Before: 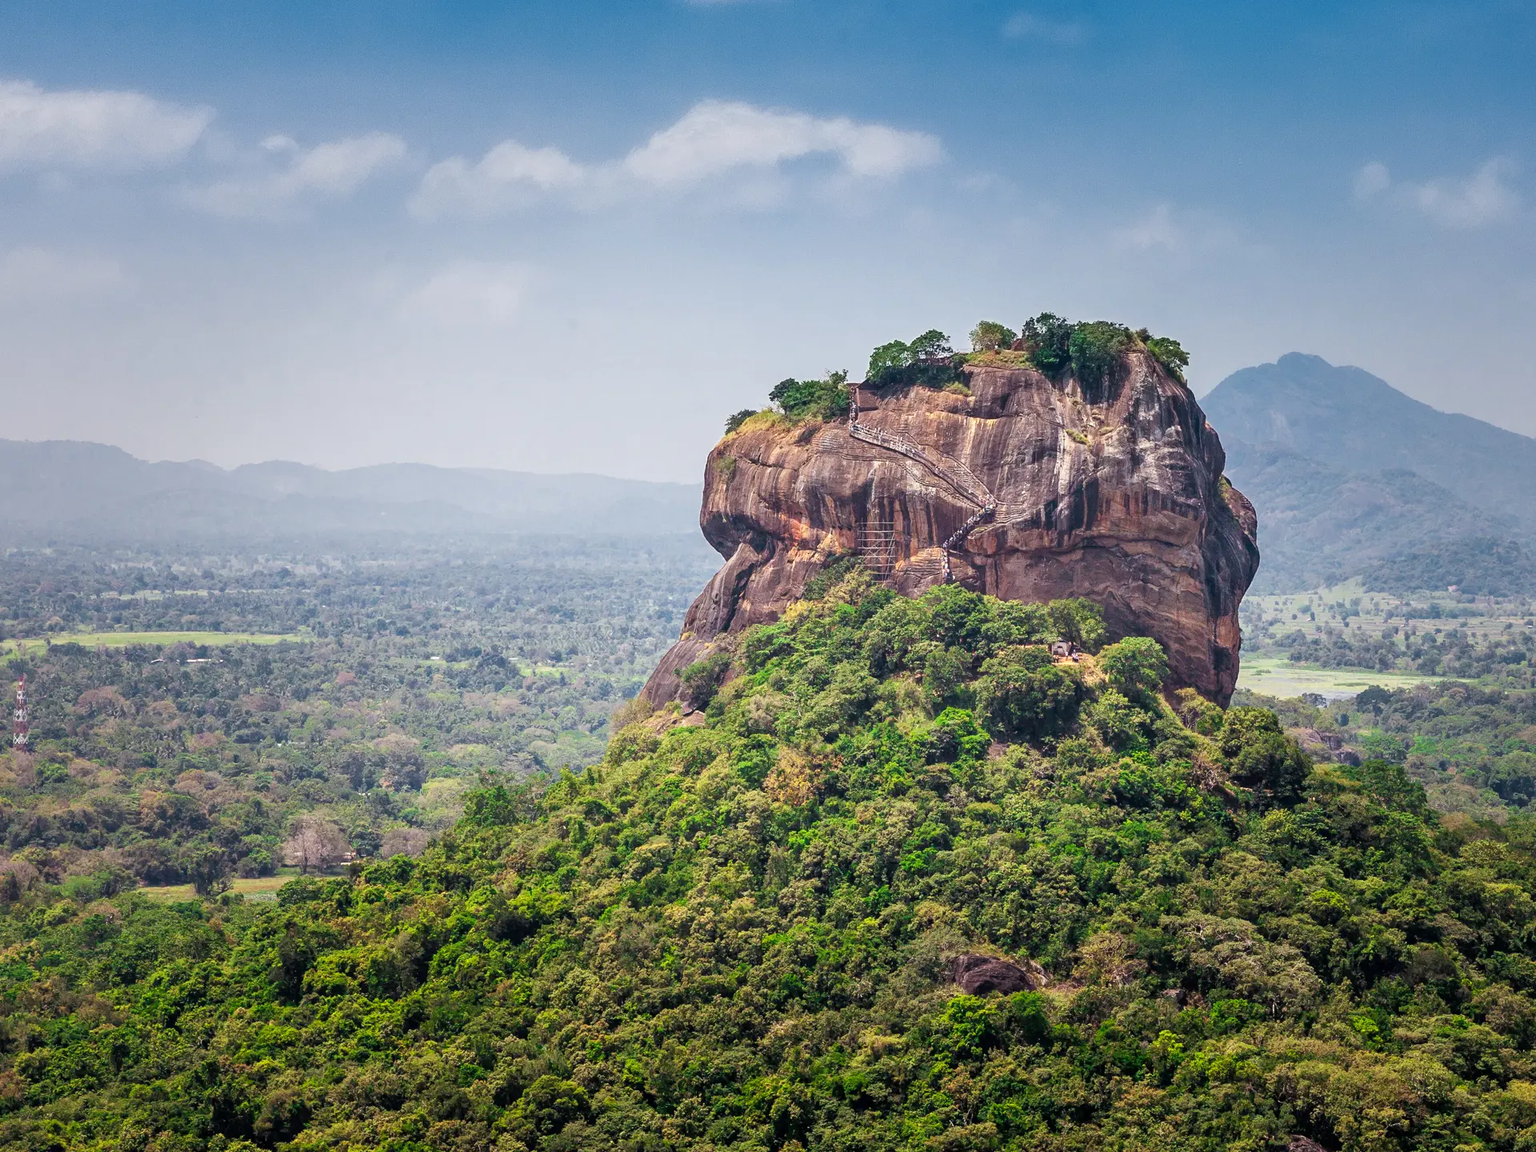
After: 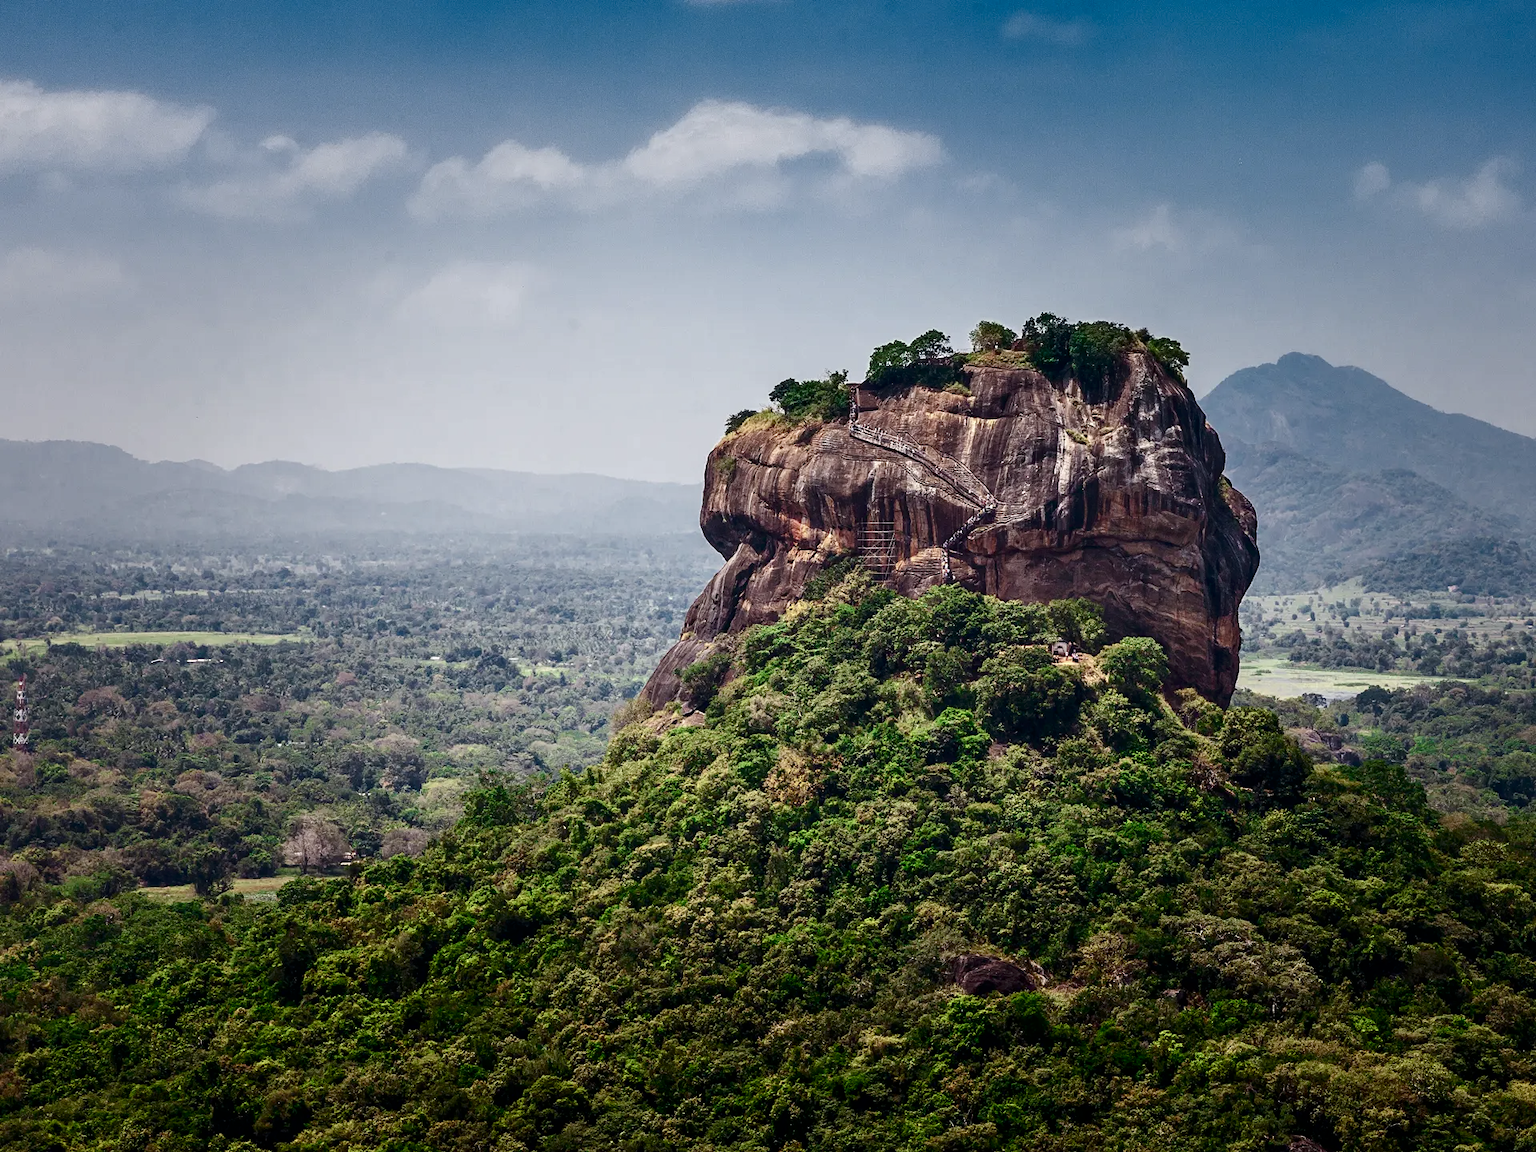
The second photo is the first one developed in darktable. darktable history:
tone equalizer: -8 EV -0.778 EV, -7 EV -0.668 EV, -6 EV -0.618 EV, -5 EV -0.386 EV, -3 EV 0.37 EV, -2 EV 0.6 EV, -1 EV 0.685 EV, +0 EV 0.75 EV, edges refinement/feathering 500, mask exposure compensation -1.57 EV, preserve details no
exposure: exposure -0.592 EV, compensate highlight preservation false
contrast brightness saturation: contrast 0.066, brightness -0.132, saturation 0.046
color balance rgb: perceptual saturation grading › global saturation -10.182%, perceptual saturation grading › highlights -26.448%, perceptual saturation grading › shadows 21.903%, global vibrance 14.899%
